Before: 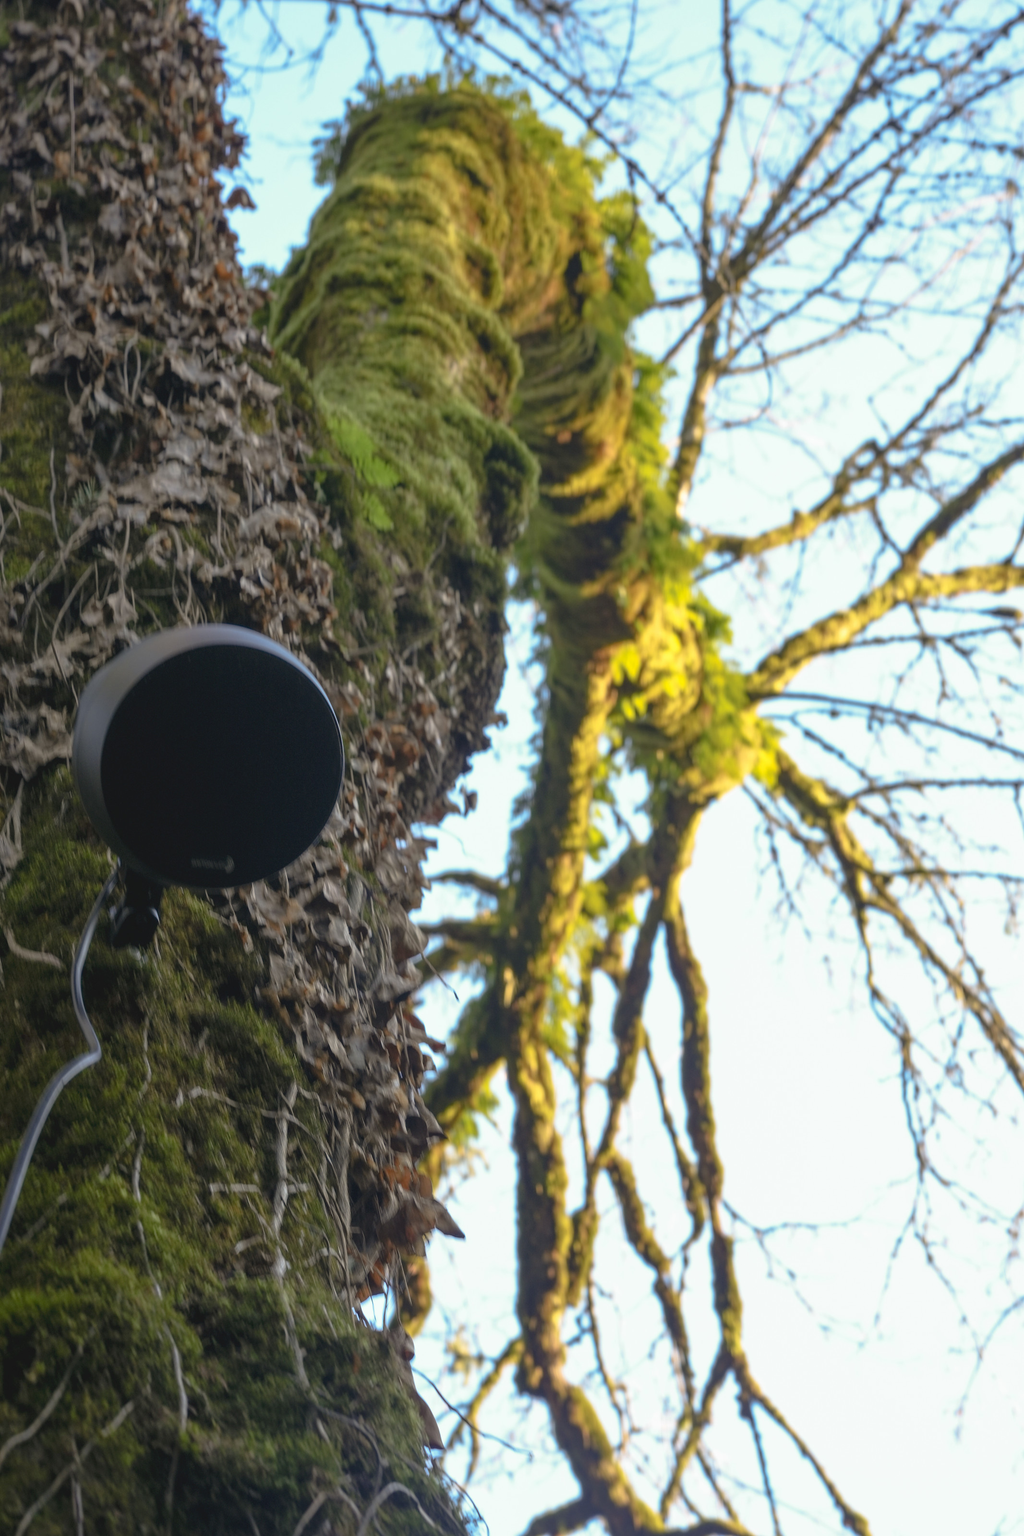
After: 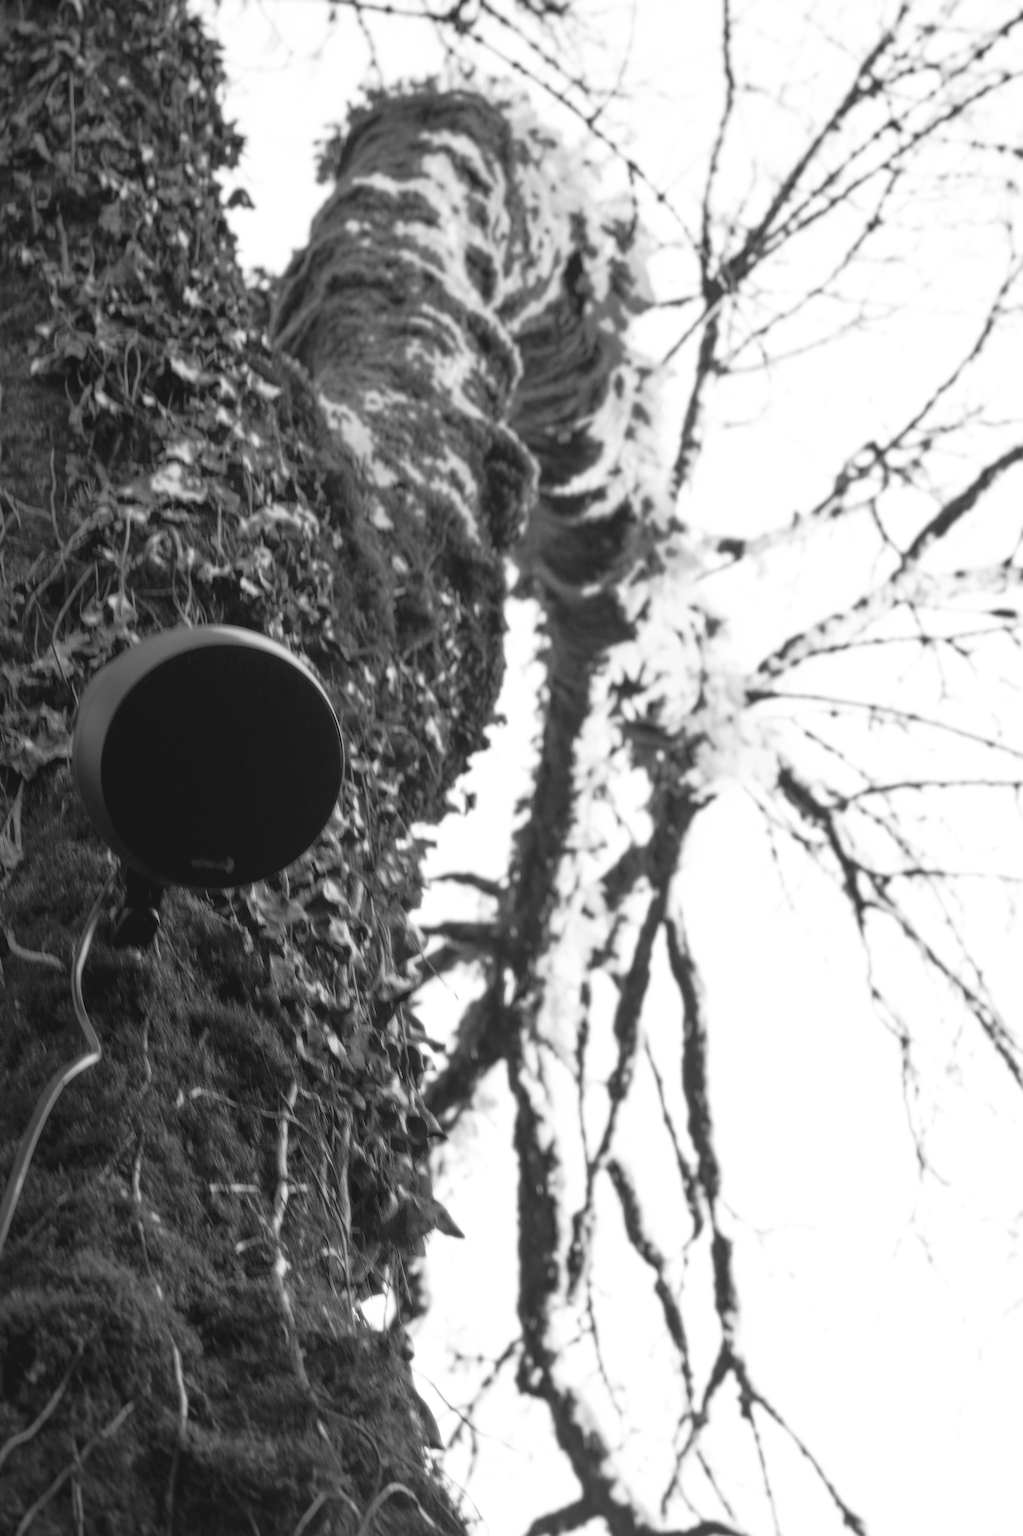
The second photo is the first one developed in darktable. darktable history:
bloom: size 0%, threshold 54.82%, strength 8.31%
monochrome: on, module defaults
